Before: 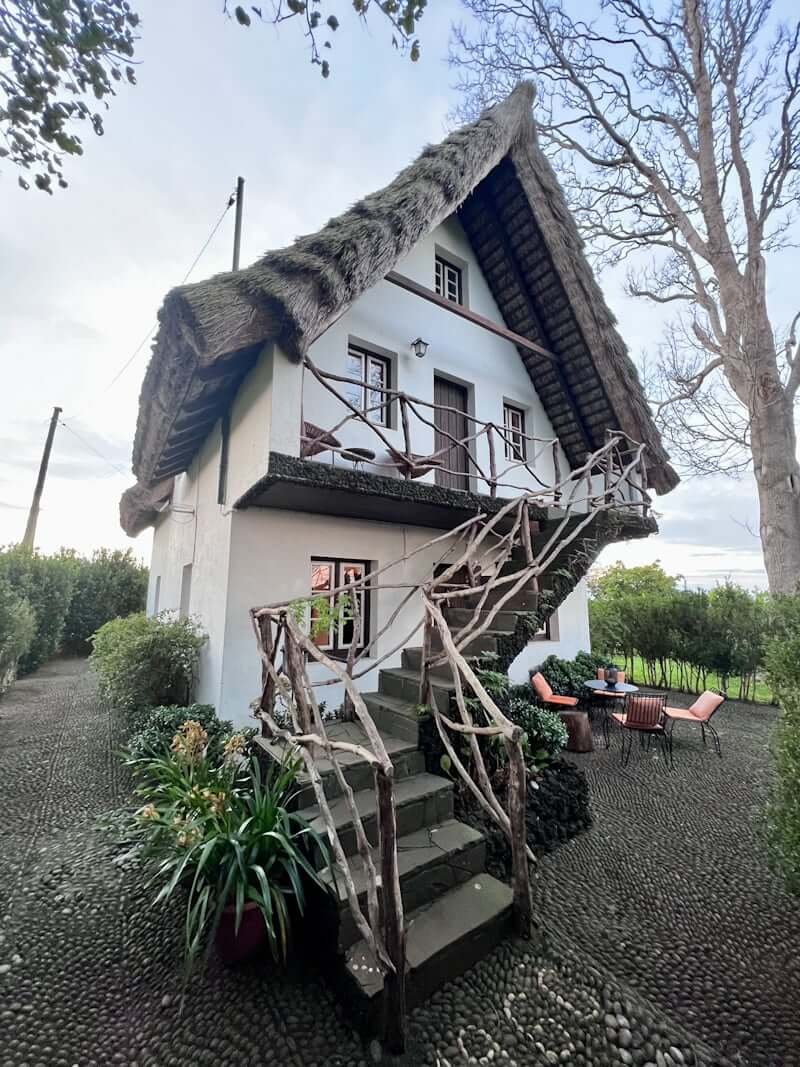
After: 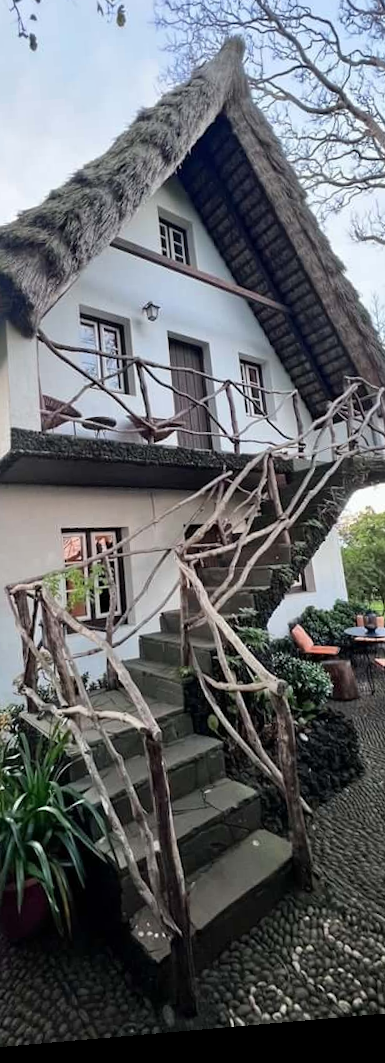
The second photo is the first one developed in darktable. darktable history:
crop: left 33.452%, top 6.025%, right 23.155%
rotate and perspective: rotation -4.98°, automatic cropping off
